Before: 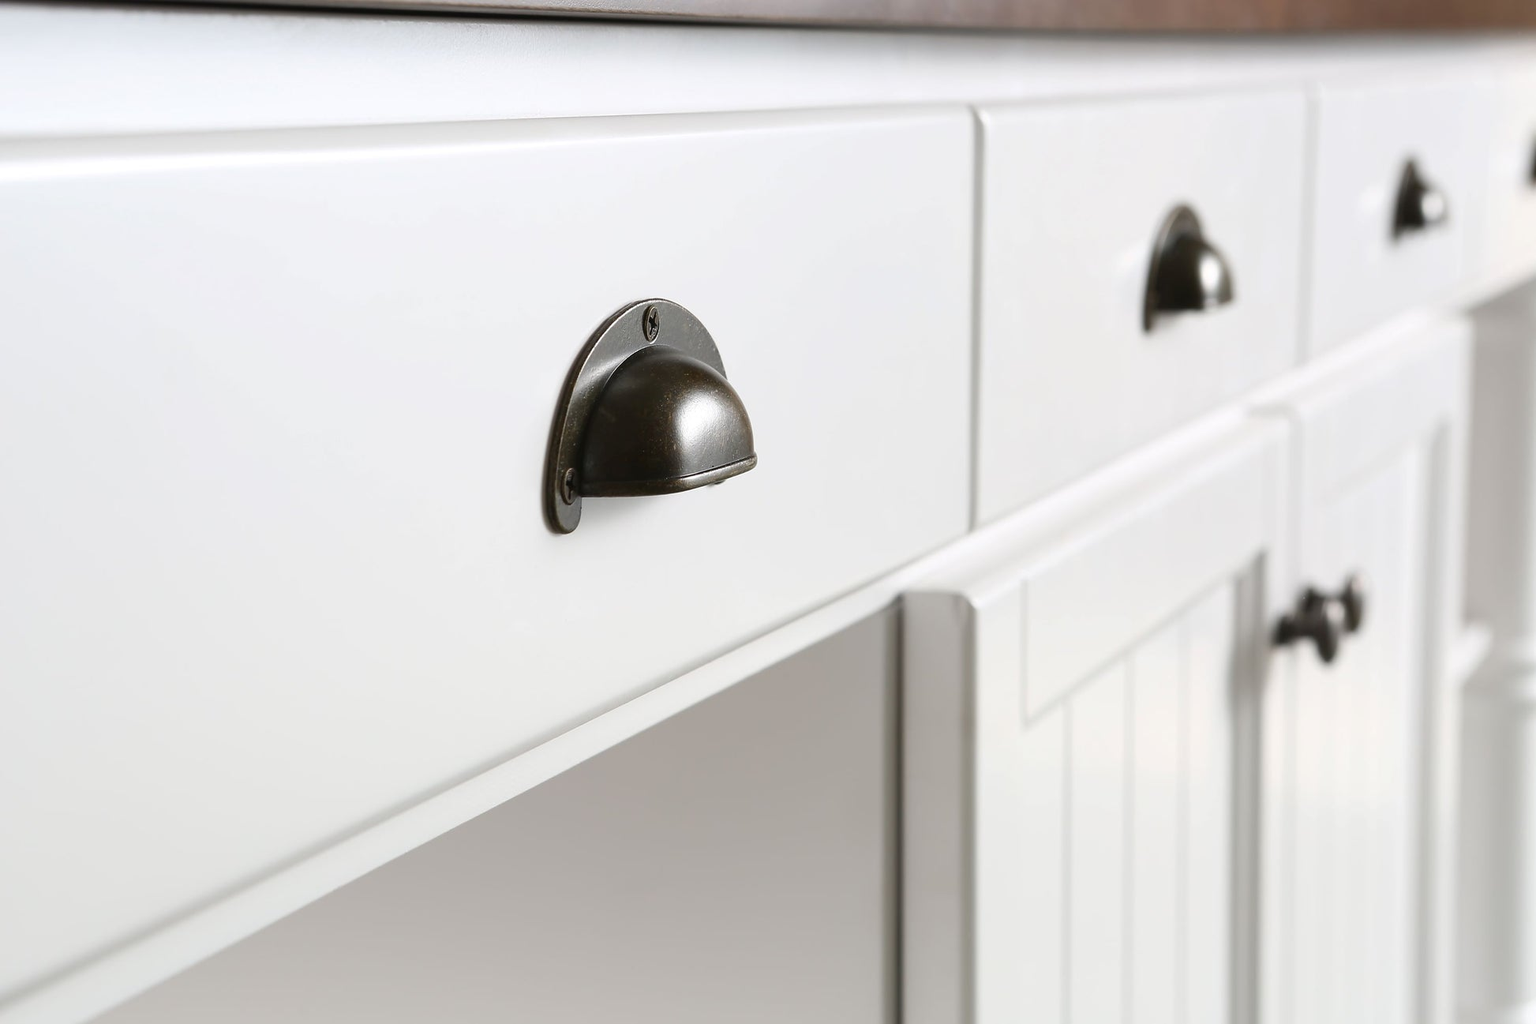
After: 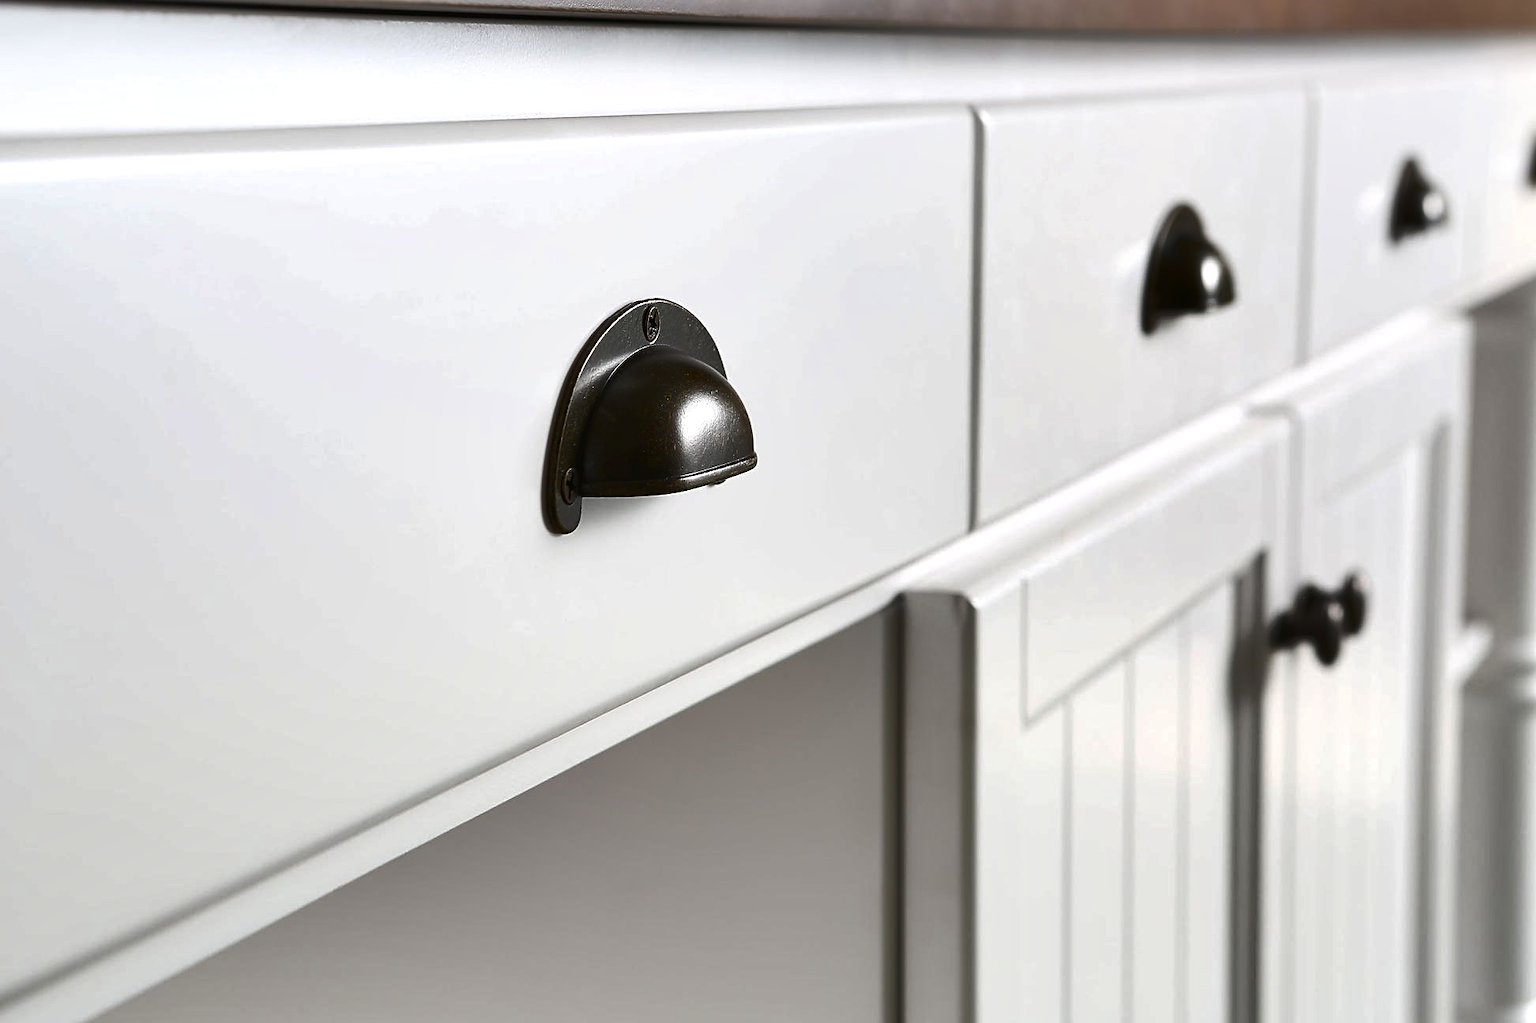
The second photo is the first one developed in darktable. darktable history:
shadows and highlights: radius 171.16, shadows 27, white point adjustment 3.13, highlights -67.95, soften with gaussian
sharpen: on, module defaults
